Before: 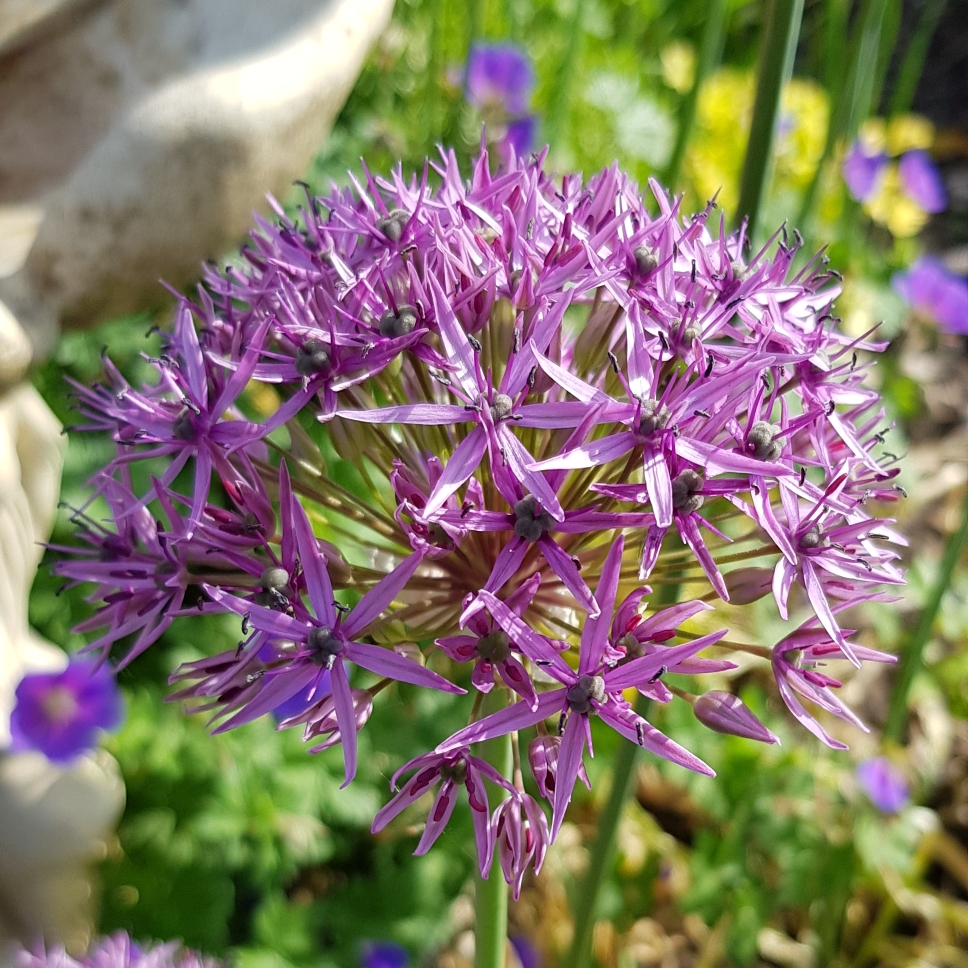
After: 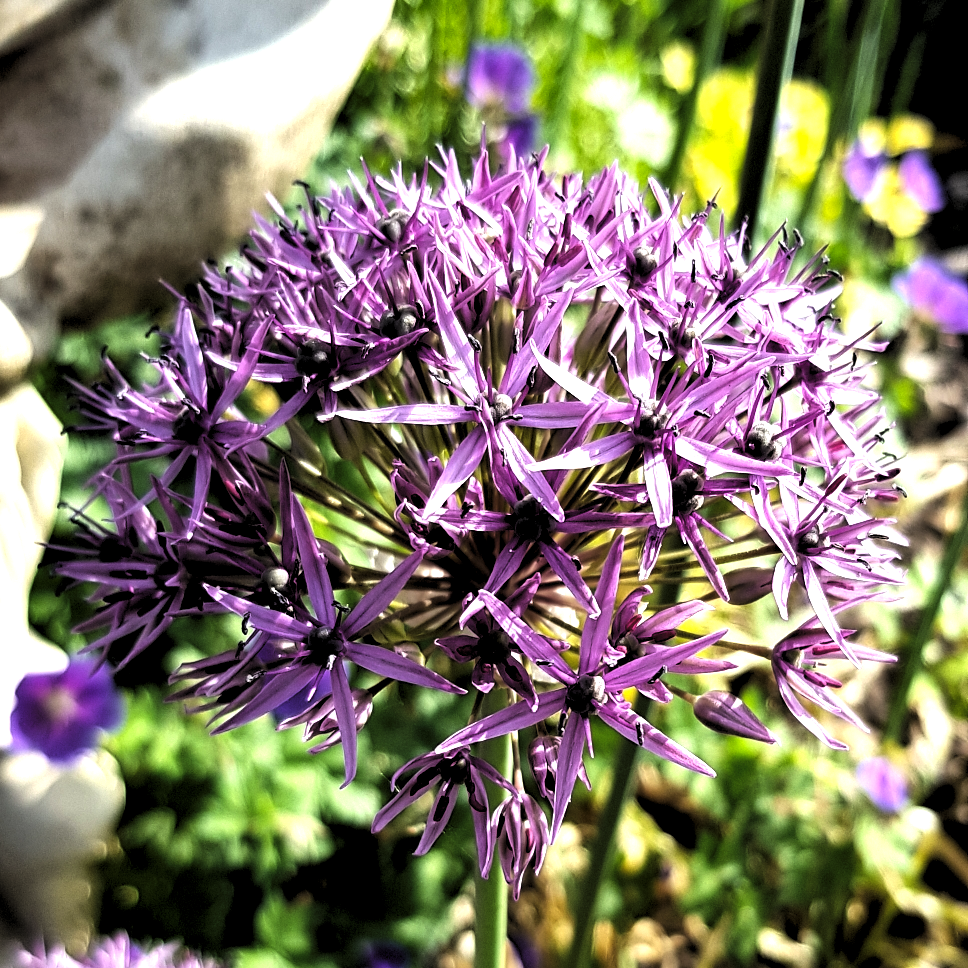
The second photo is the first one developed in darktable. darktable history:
shadows and highlights: shadows 20.98, highlights -36.16, soften with gaussian
levels: white 99.95%, levels [0.182, 0.542, 0.902]
tone equalizer: -8 EV -0.753 EV, -7 EV -0.699 EV, -6 EV -0.627 EV, -5 EV -0.387 EV, -3 EV 0.37 EV, -2 EV 0.6 EV, -1 EV 0.681 EV, +0 EV 0.72 EV, edges refinement/feathering 500, mask exposure compensation -1.57 EV, preserve details no
